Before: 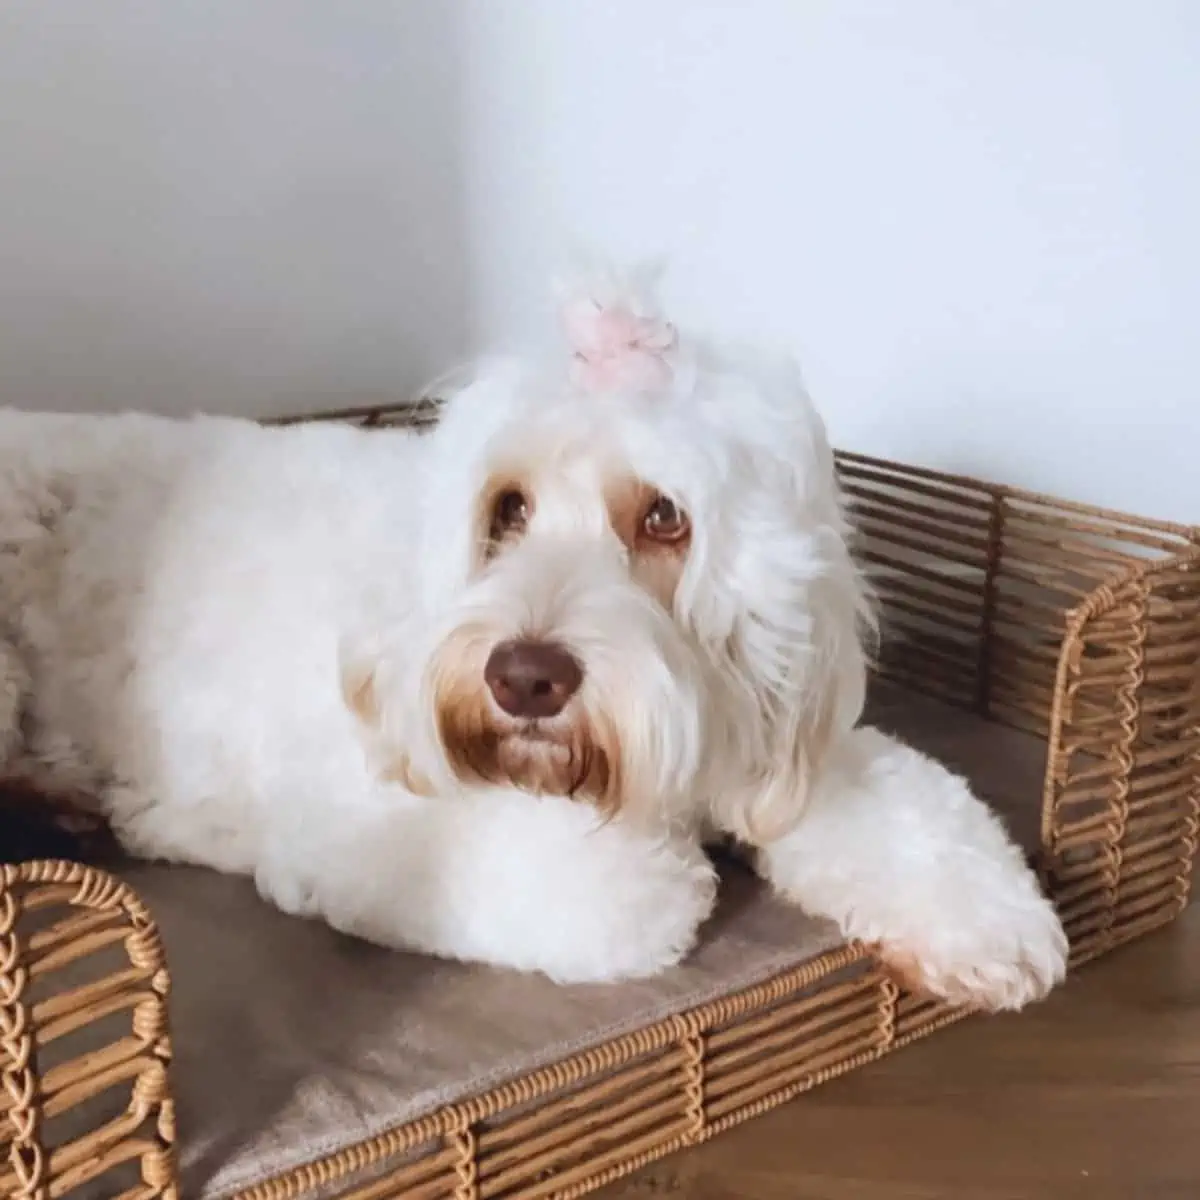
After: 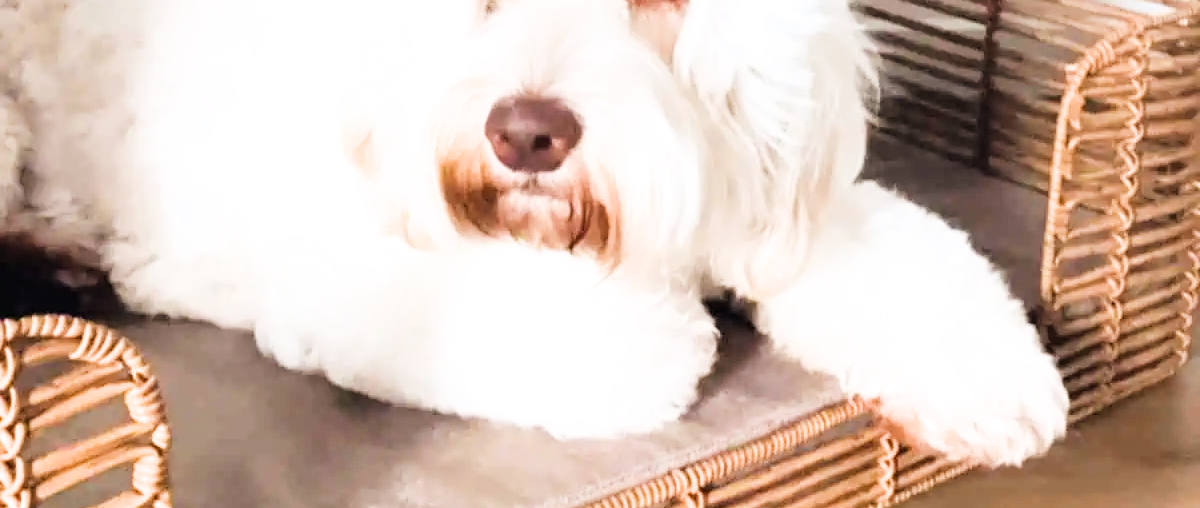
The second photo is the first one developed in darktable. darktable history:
exposure: black level correction 0, exposure 1 EV, compensate highlight preservation false
color balance rgb: perceptual saturation grading › global saturation -0.077%, perceptual brilliance grading › global brilliance 20.5%, global vibrance 9.478%
filmic rgb: black relative exposure -5.03 EV, white relative exposure 3.96 EV, hardness 2.9, contrast 1.298, highlights saturation mix -30.87%
crop: top 45.446%, bottom 12.175%
